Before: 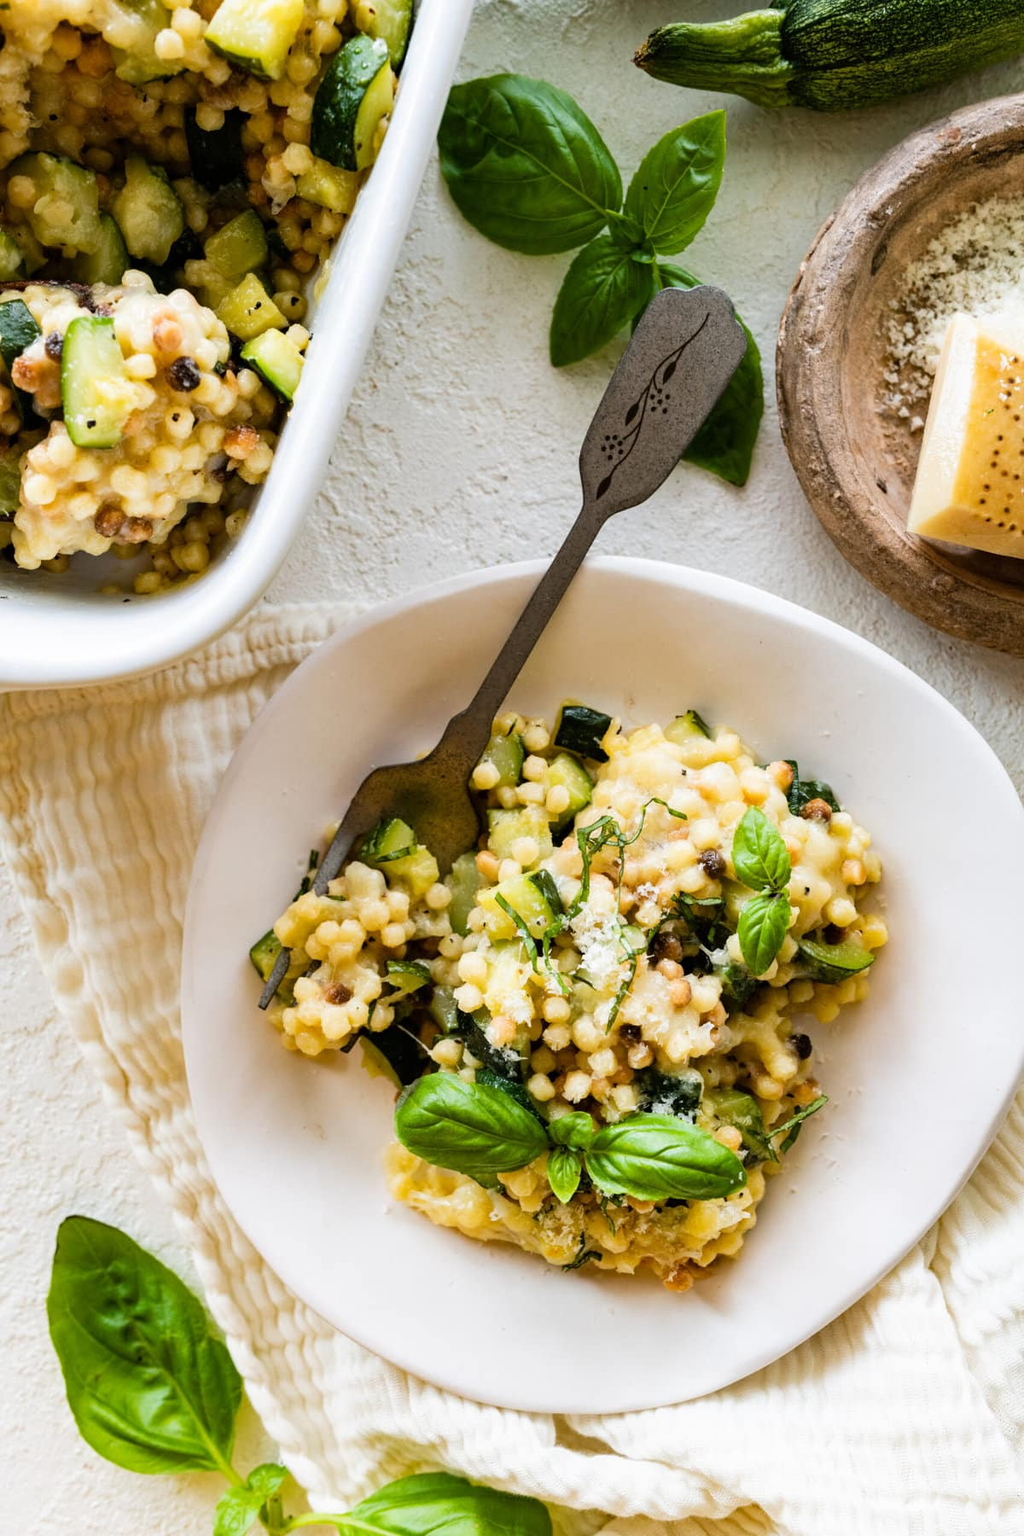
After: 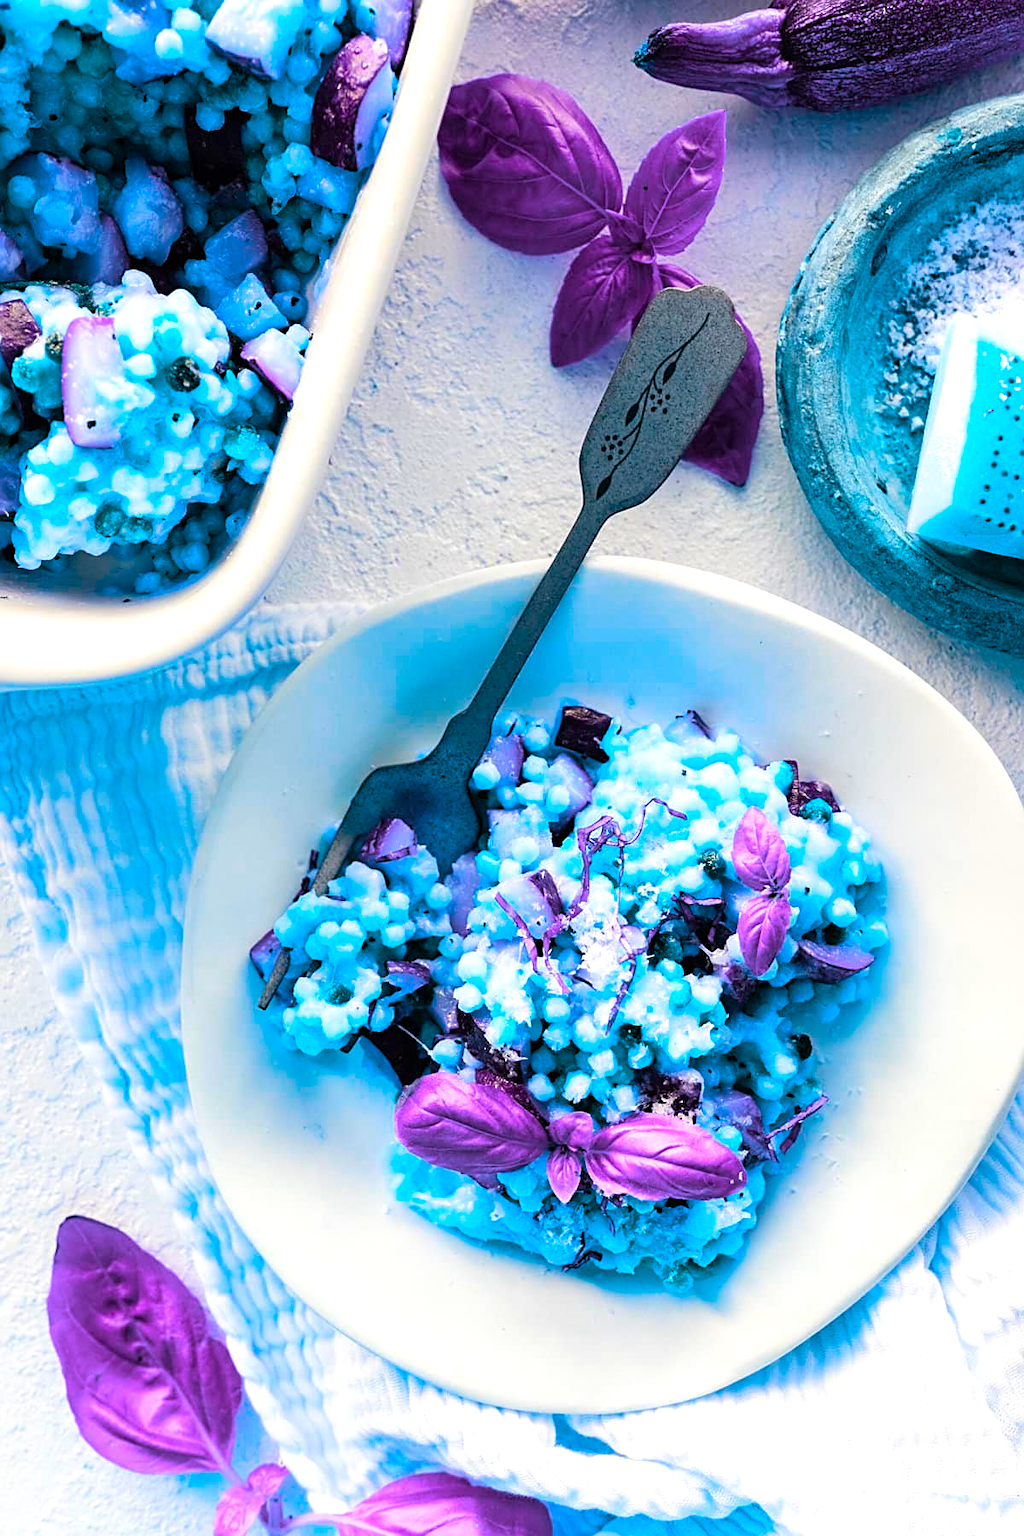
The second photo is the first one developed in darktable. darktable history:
sharpen: on, module defaults
color balance rgb: perceptual saturation grading › global saturation 19.931%, hue shift 178.39°, global vibrance 49.173%, contrast 0.4%
exposure: exposure 0.216 EV, compensate highlight preservation false
color calibration: illuminant same as pipeline (D50), adaptation none (bypass), x 0.332, y 0.333, temperature 5020.95 K
